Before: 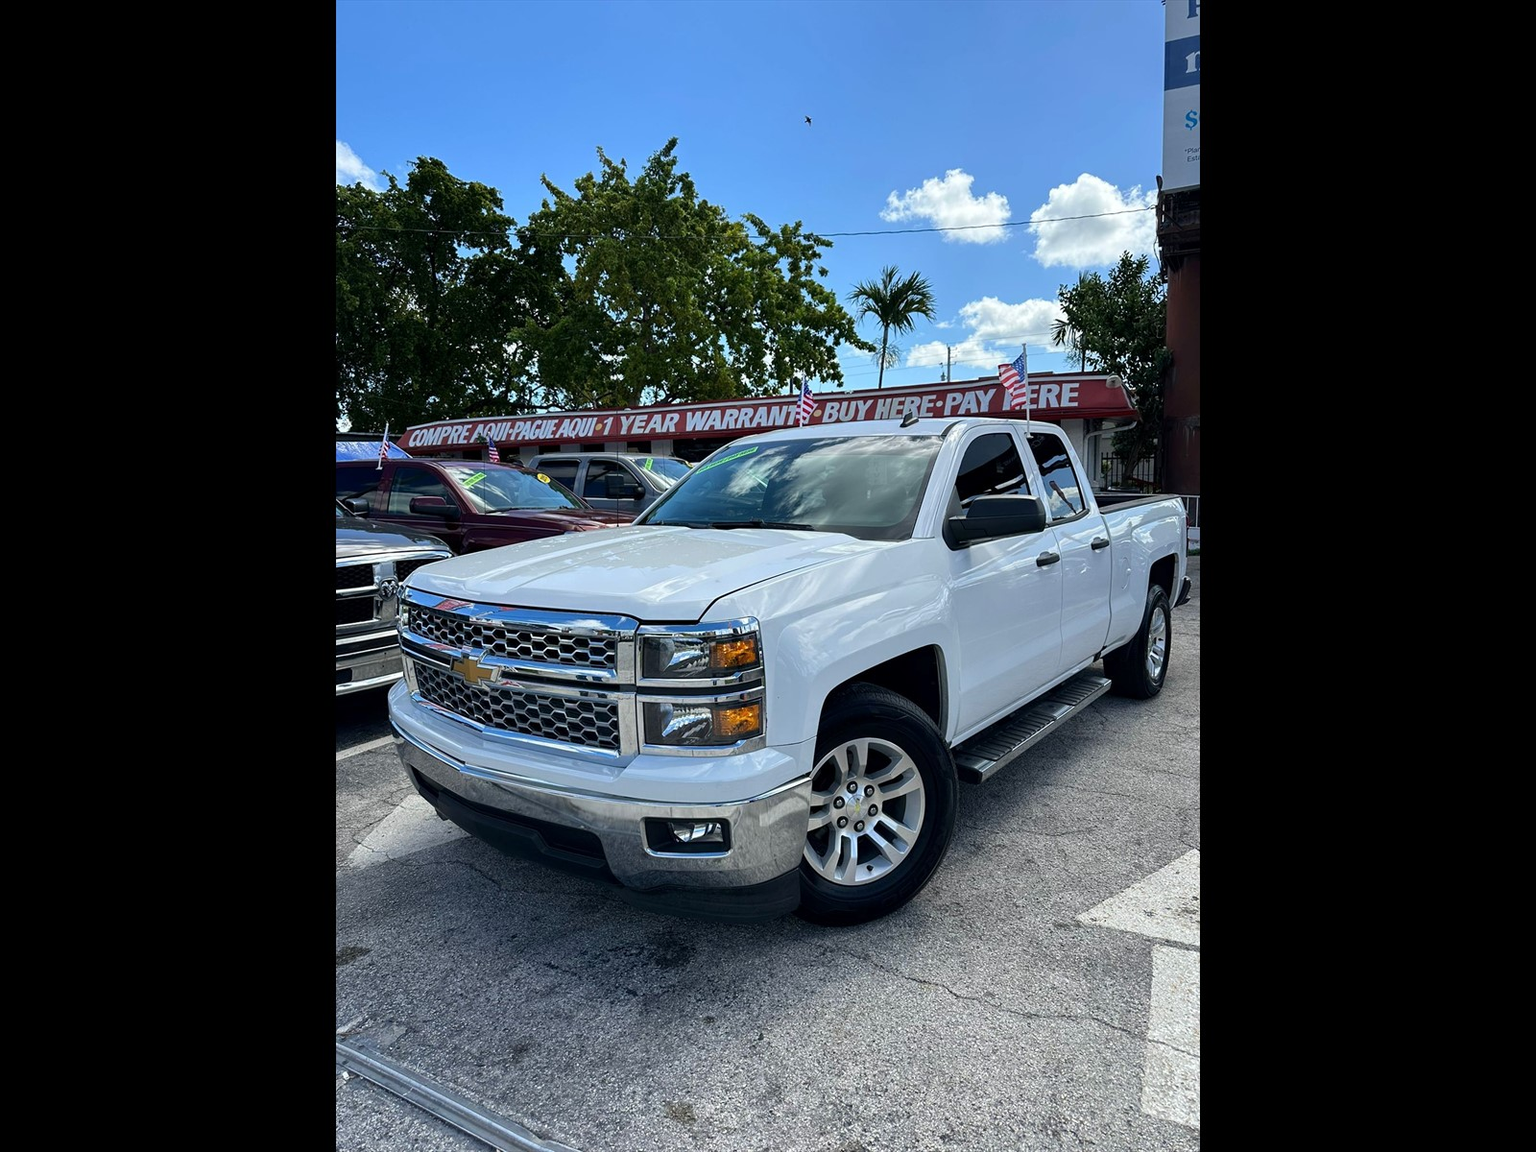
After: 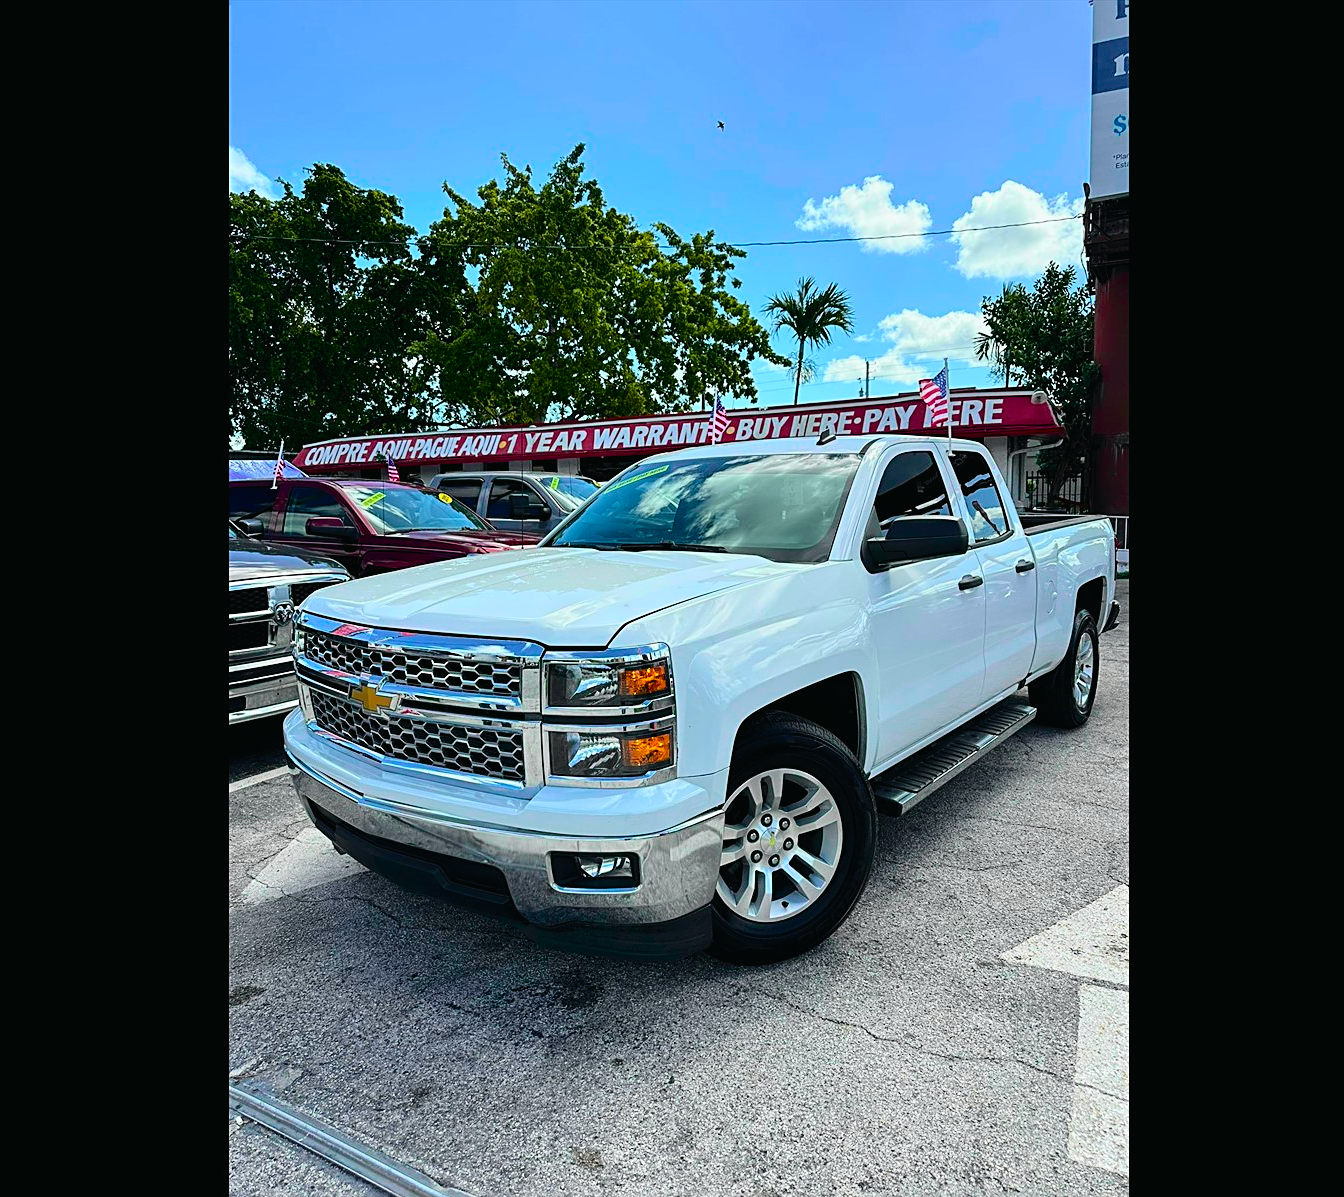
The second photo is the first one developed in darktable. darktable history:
color balance rgb: perceptual saturation grading › global saturation 30%, global vibrance 10%
sharpen: on, module defaults
crop: left 7.598%, right 7.873%
tone curve: curves: ch0 [(0, 0.013) (0.137, 0.121) (0.326, 0.386) (0.489, 0.573) (0.663, 0.749) (0.854, 0.897) (1, 0.974)]; ch1 [(0, 0) (0.366, 0.367) (0.475, 0.453) (0.494, 0.493) (0.504, 0.497) (0.544, 0.579) (0.562, 0.619) (0.622, 0.694) (1, 1)]; ch2 [(0, 0) (0.333, 0.346) (0.375, 0.375) (0.424, 0.43) (0.476, 0.492) (0.502, 0.503) (0.533, 0.541) (0.572, 0.615) (0.605, 0.656) (0.641, 0.709) (1, 1)], color space Lab, independent channels, preserve colors none
